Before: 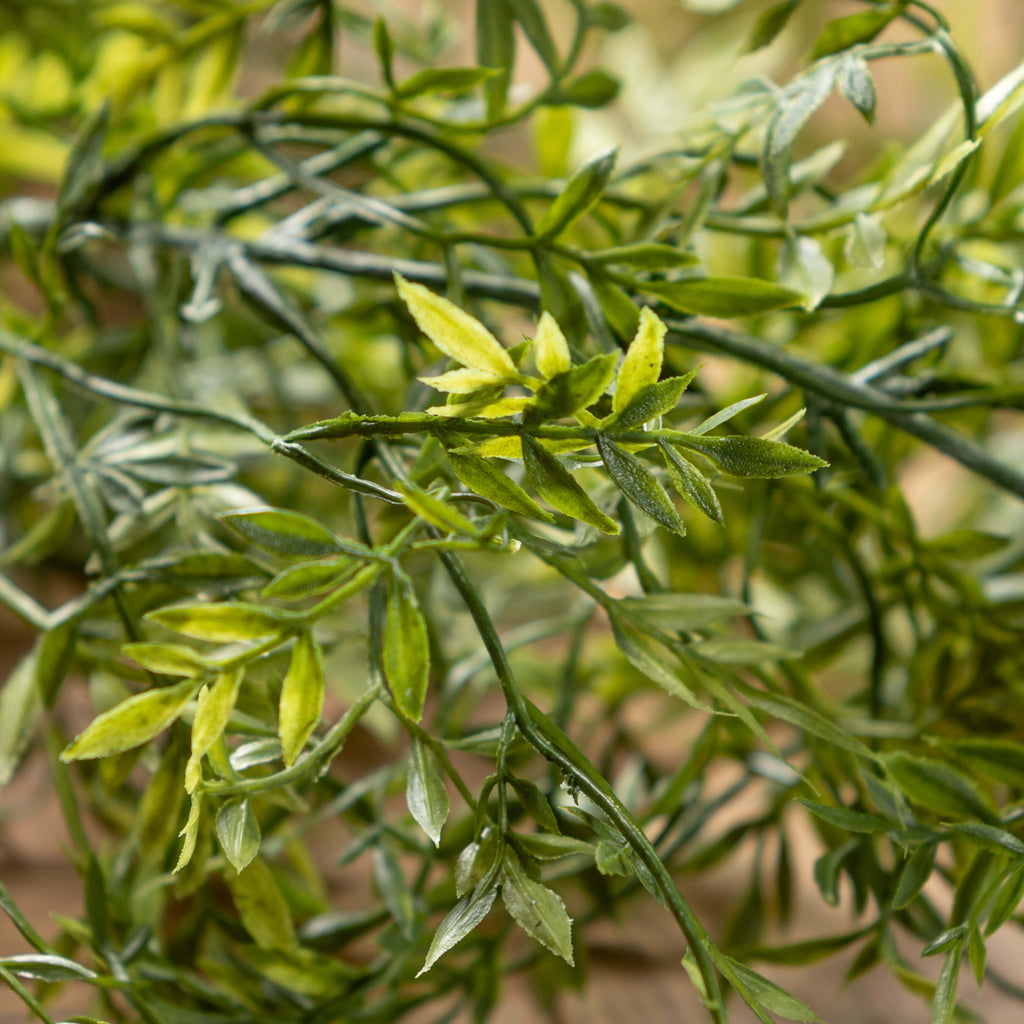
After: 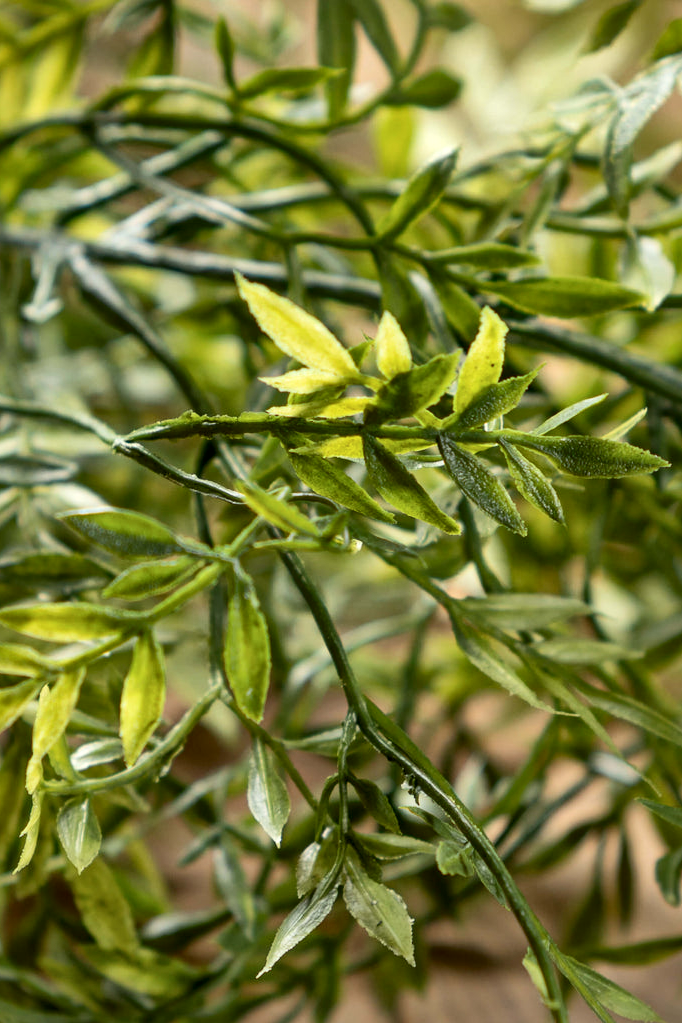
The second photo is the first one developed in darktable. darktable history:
crop and rotate: left 15.581%, right 17.736%
local contrast: mode bilateral grid, contrast 21, coarseness 49, detail 162%, midtone range 0.2
